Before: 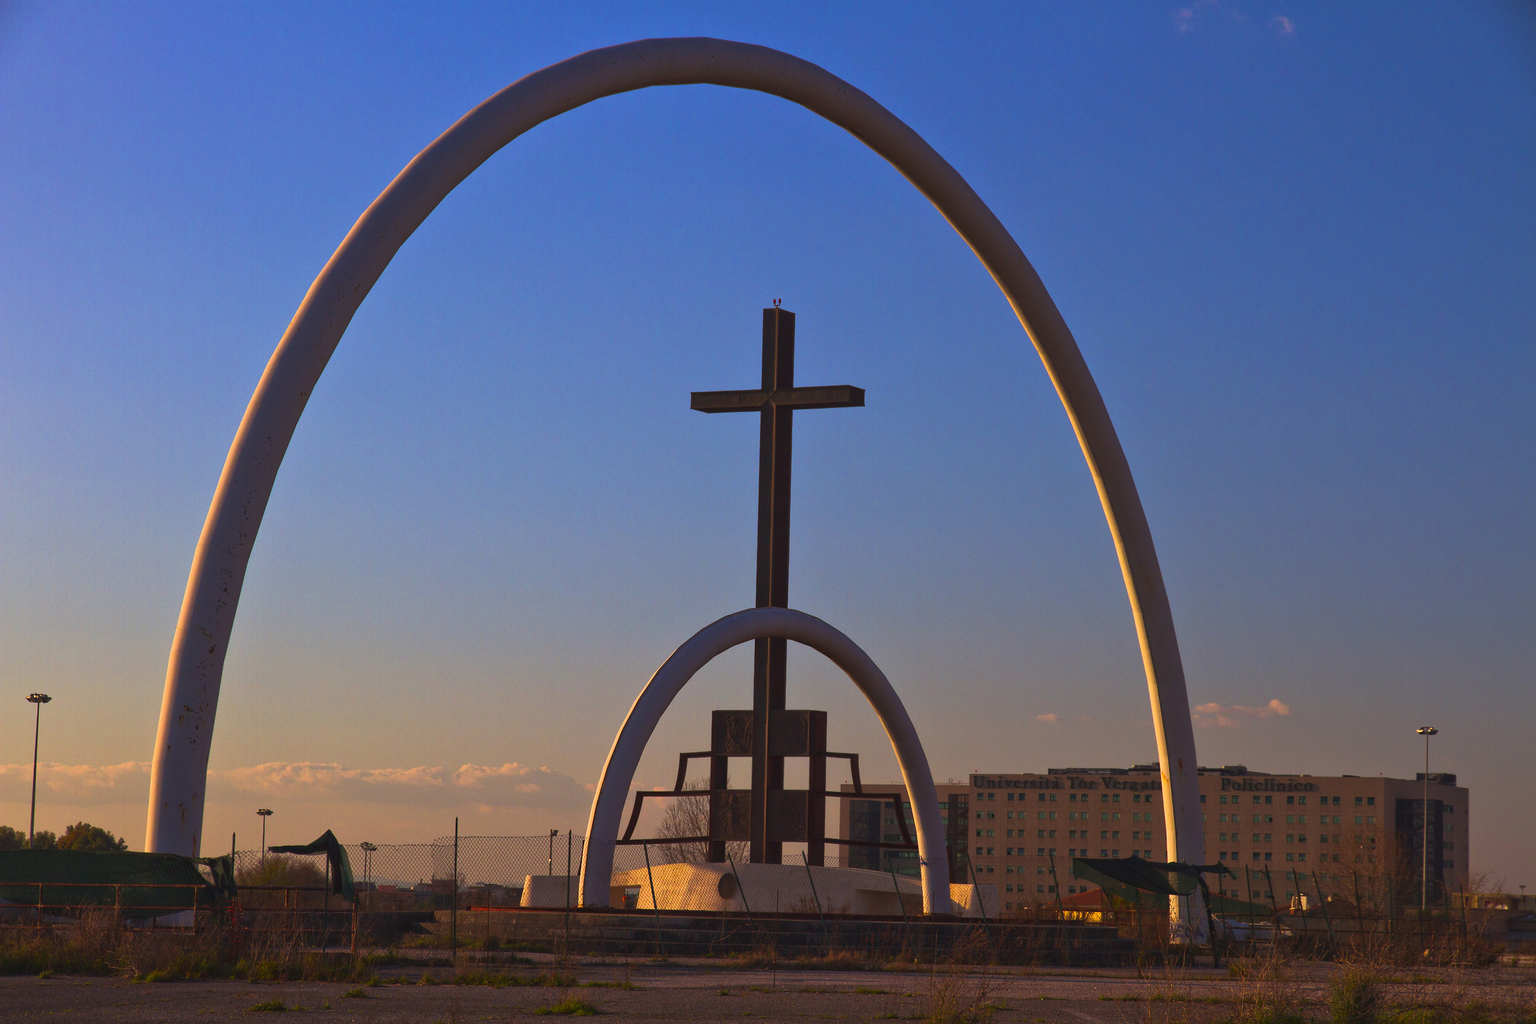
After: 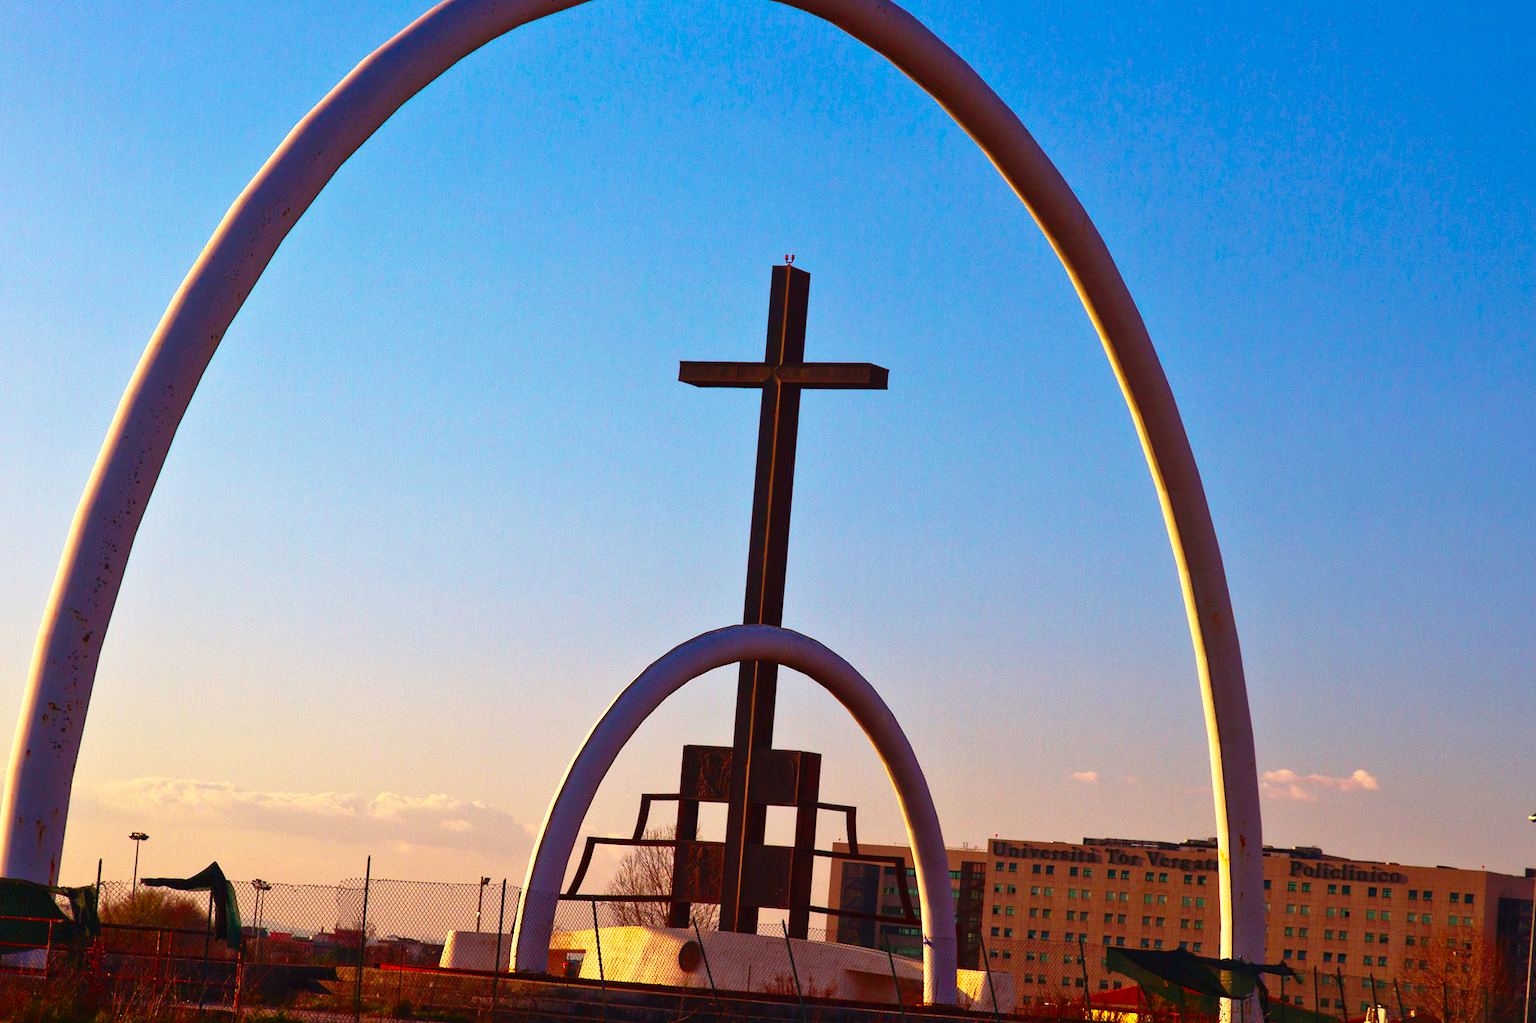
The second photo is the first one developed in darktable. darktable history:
crop and rotate: angle -3.26°, left 5.233%, top 5.221%, right 4.711%, bottom 4.731%
base curve: curves: ch0 [(0, 0) (0.028, 0.03) (0.121, 0.232) (0.46, 0.748) (0.859, 0.968) (1, 1)], preserve colors none
contrast brightness saturation: brightness -0.205, saturation 0.078
exposure: black level correction -0.002, exposure 0.709 EV, compensate exposure bias true, compensate highlight preservation false
